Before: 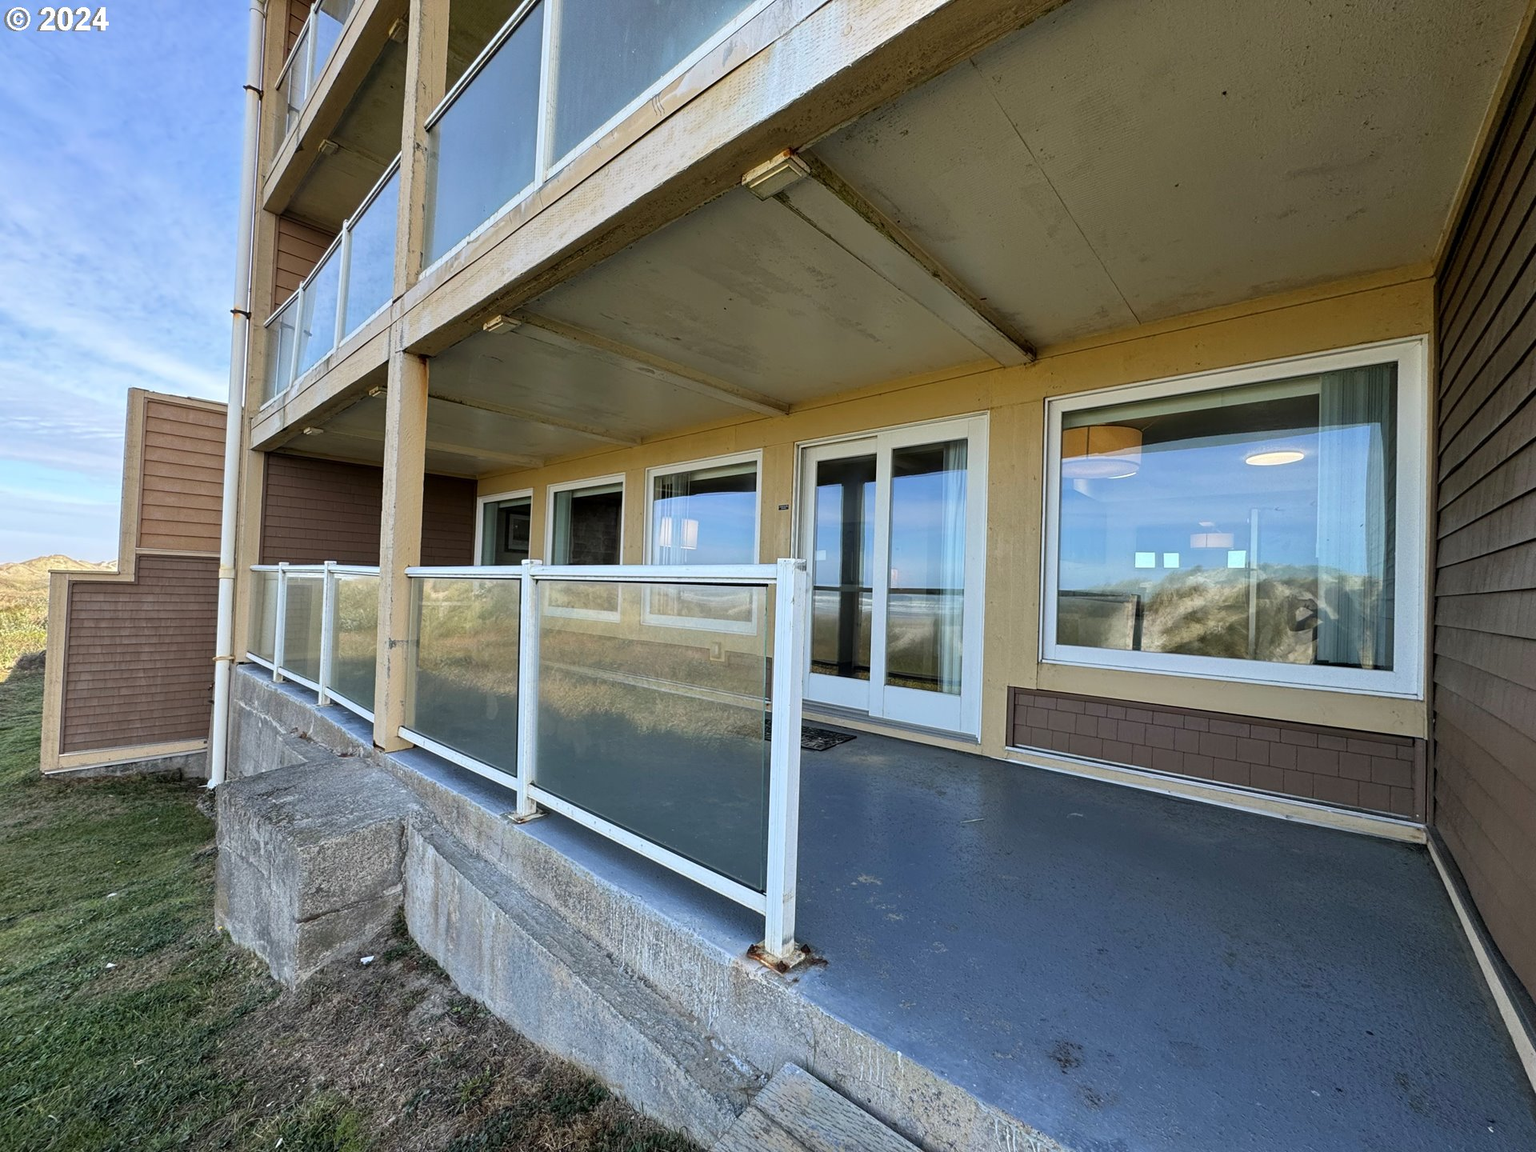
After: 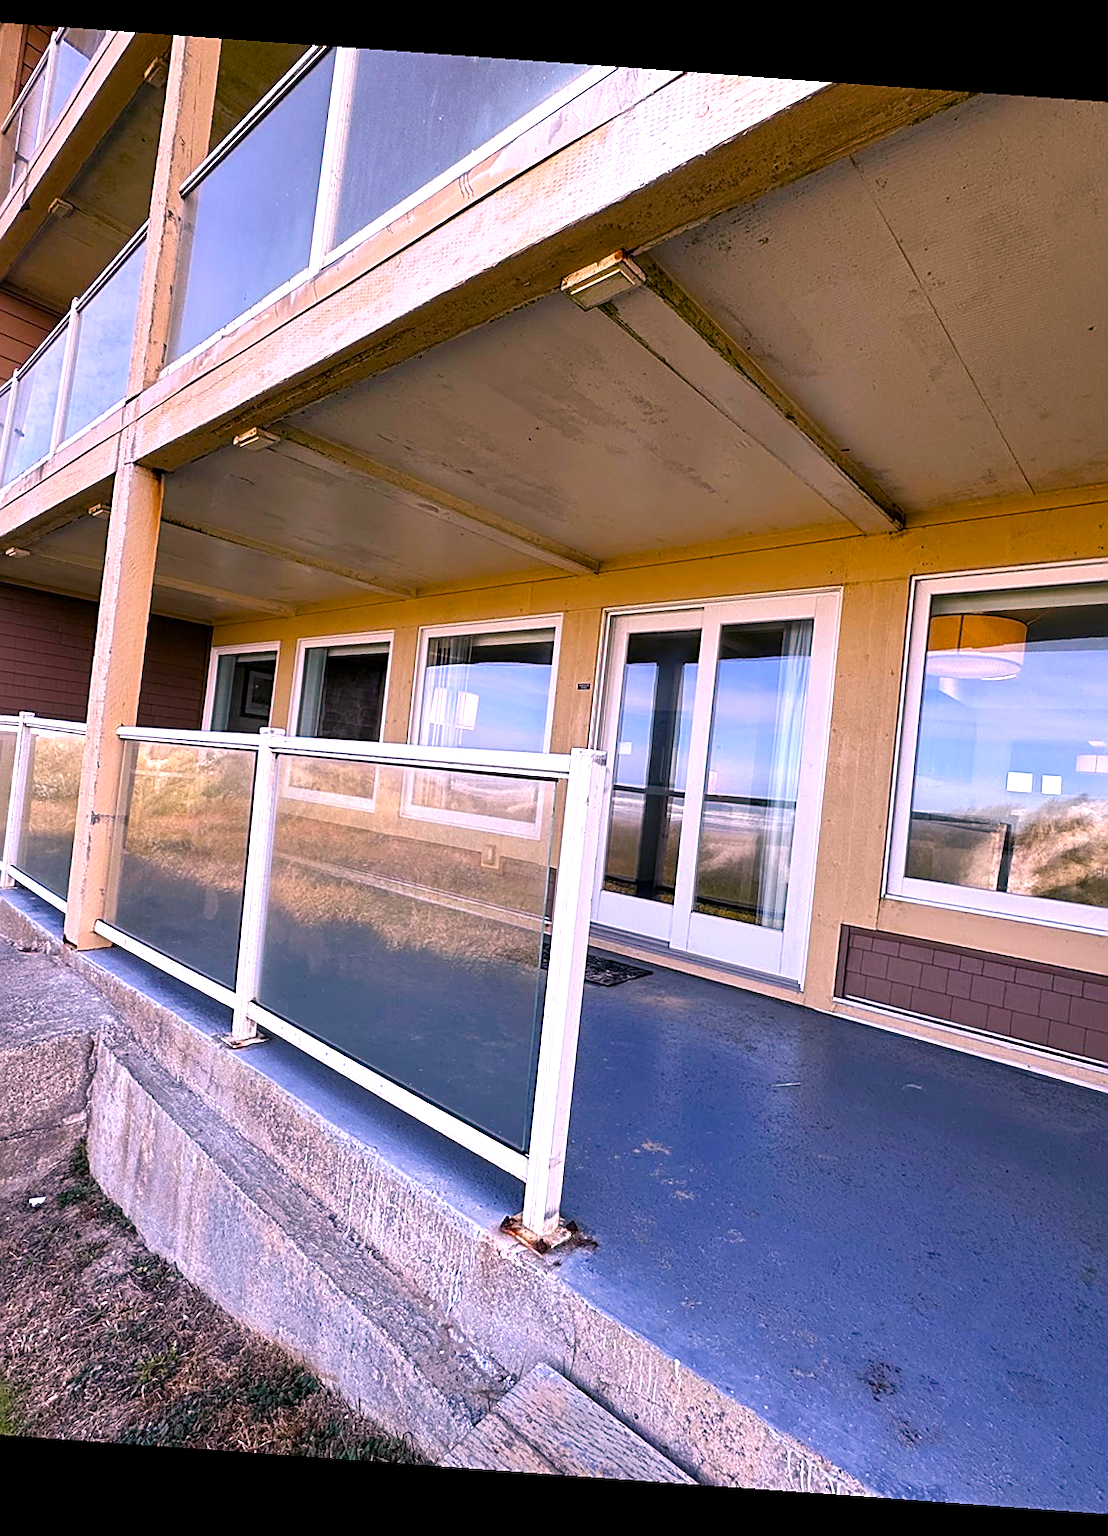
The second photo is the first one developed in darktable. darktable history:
white balance: red 1.188, blue 1.11
crop: left 21.674%, right 22.086%
color balance rgb: shadows lift › chroma 4.21%, shadows lift › hue 252.22°, highlights gain › chroma 1.36%, highlights gain › hue 50.24°, perceptual saturation grading › mid-tones 6.33%, perceptual saturation grading › shadows 72.44%, perceptual brilliance grading › highlights 11.59%, contrast 5.05%
rotate and perspective: rotation 4.1°, automatic cropping off
sharpen: on, module defaults
